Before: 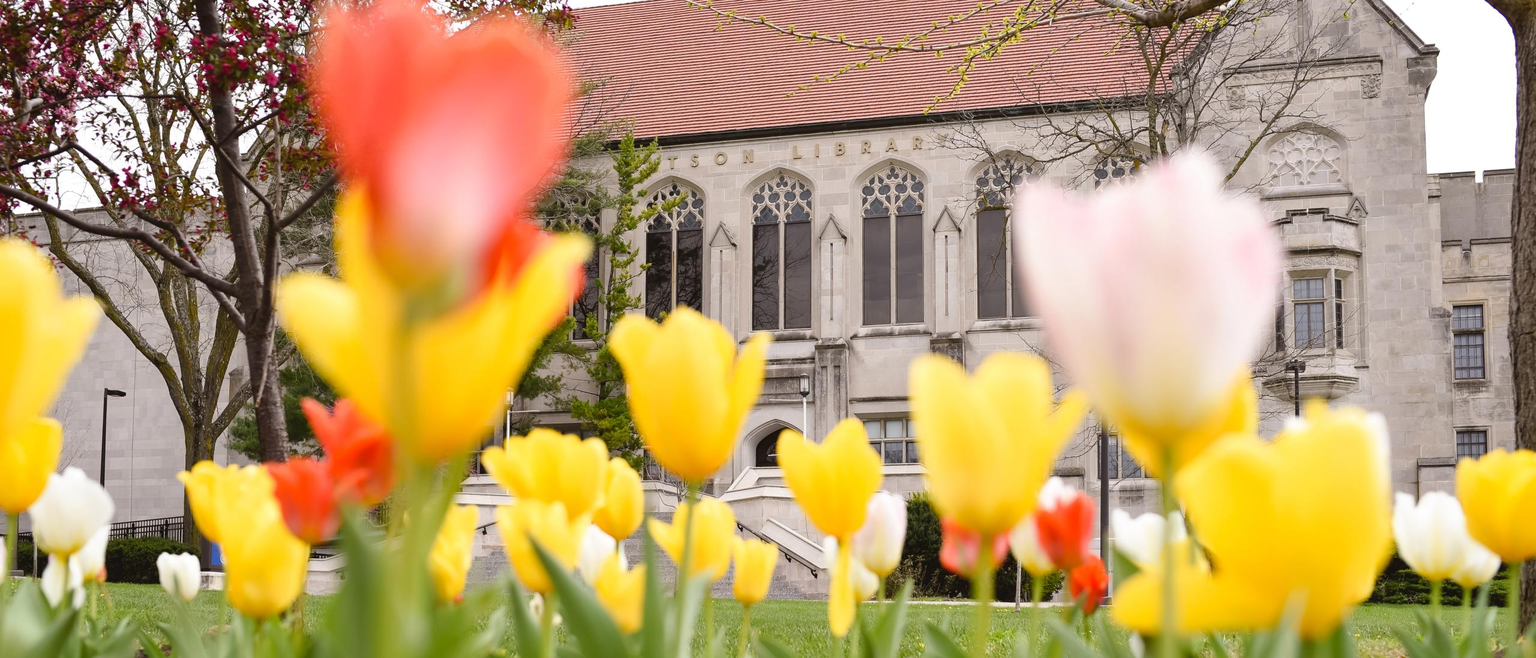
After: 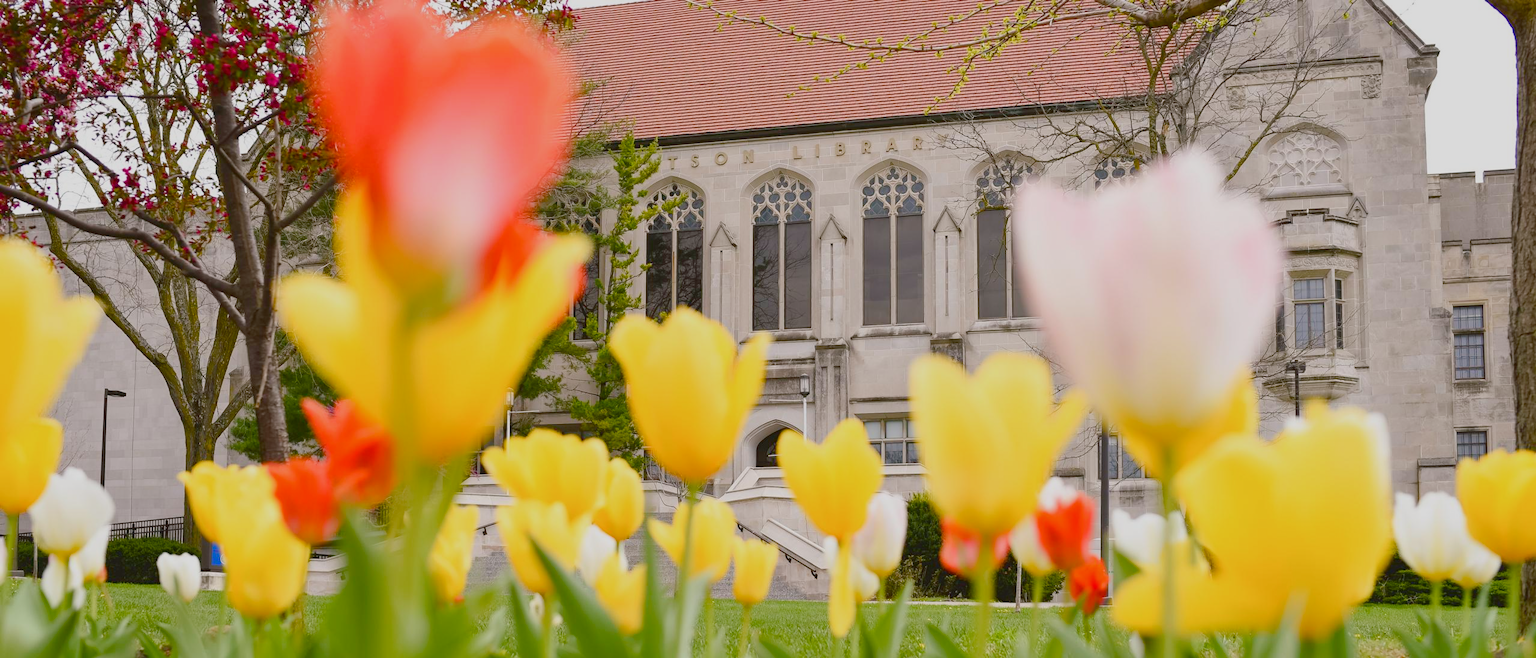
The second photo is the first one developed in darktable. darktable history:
color balance rgb: shadows lift › luminance -8.012%, shadows lift › chroma 2.067%, shadows lift › hue 162.57°, perceptual saturation grading › global saturation 20%, perceptual saturation grading › highlights -25.264%, perceptual saturation grading › shadows 50.25%, contrast -20.609%
